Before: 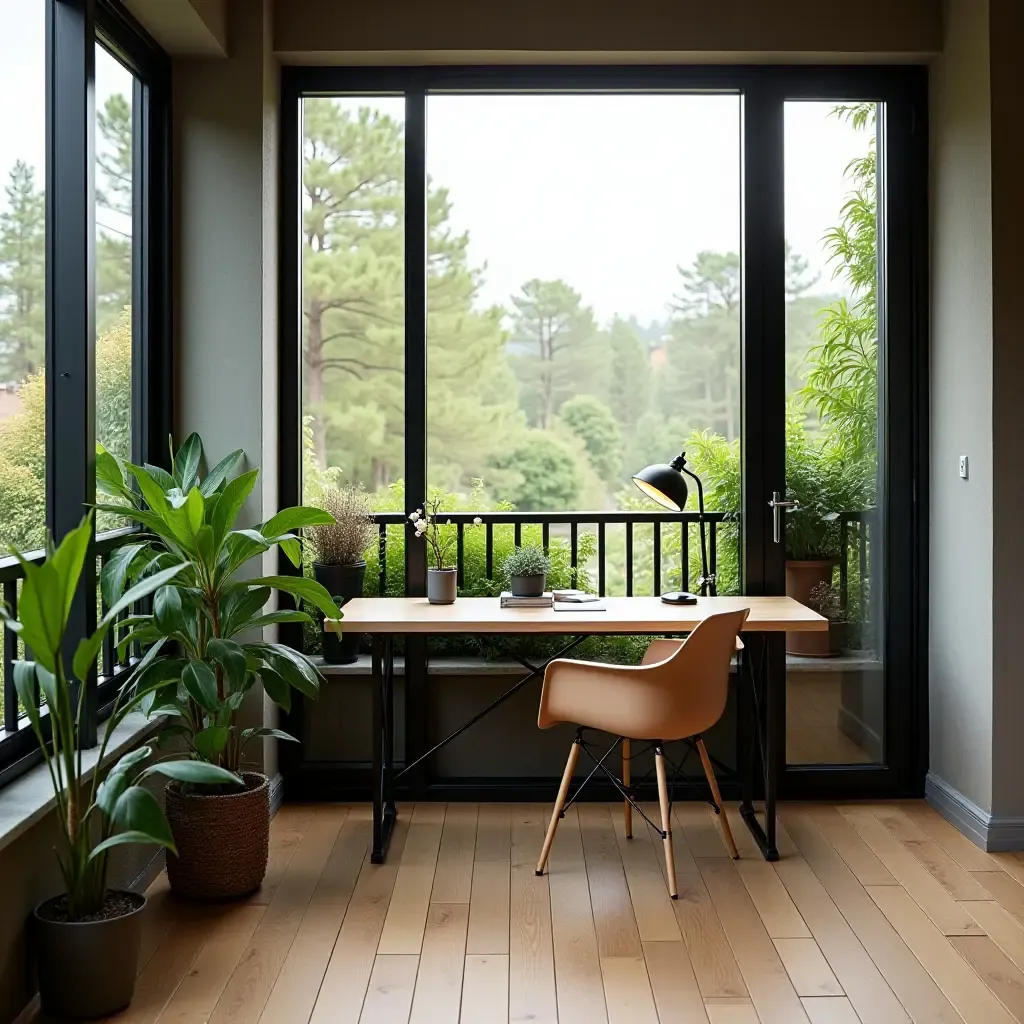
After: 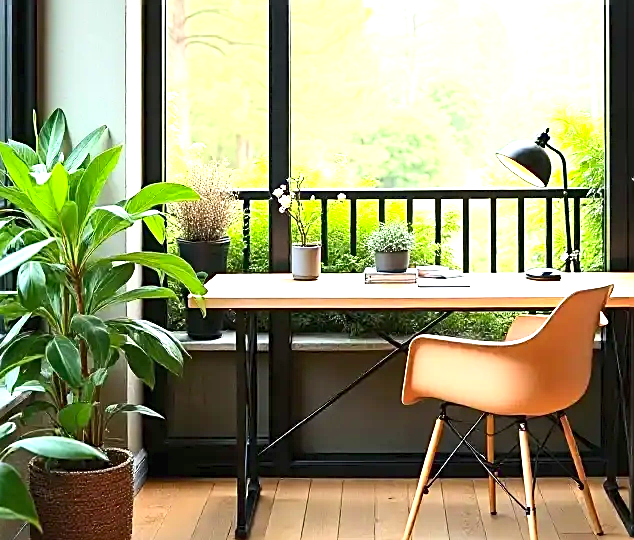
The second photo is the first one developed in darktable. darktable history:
crop: left 13.374%, top 31.722%, right 24.695%, bottom 15.543%
contrast brightness saturation: contrast 0.195, brightness 0.157, saturation 0.216
sharpen: on, module defaults
exposure: black level correction 0, exposure 1.477 EV, compensate highlight preservation false
